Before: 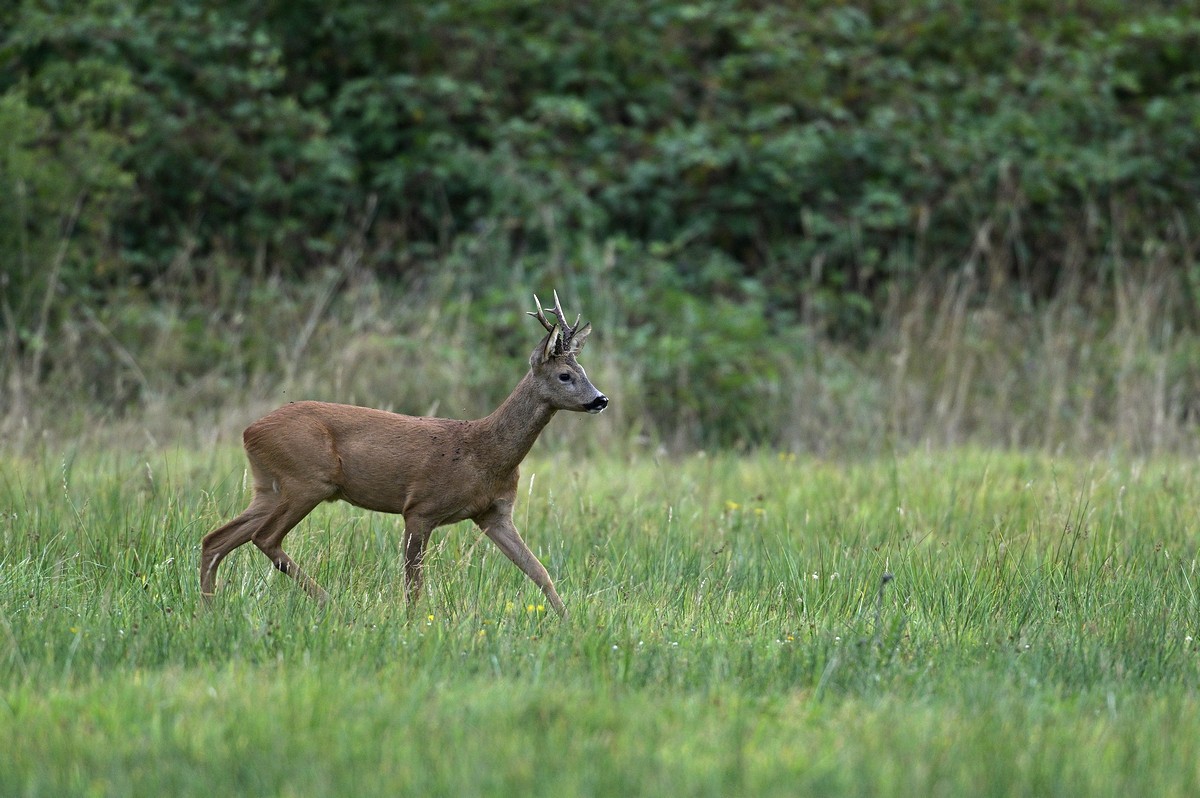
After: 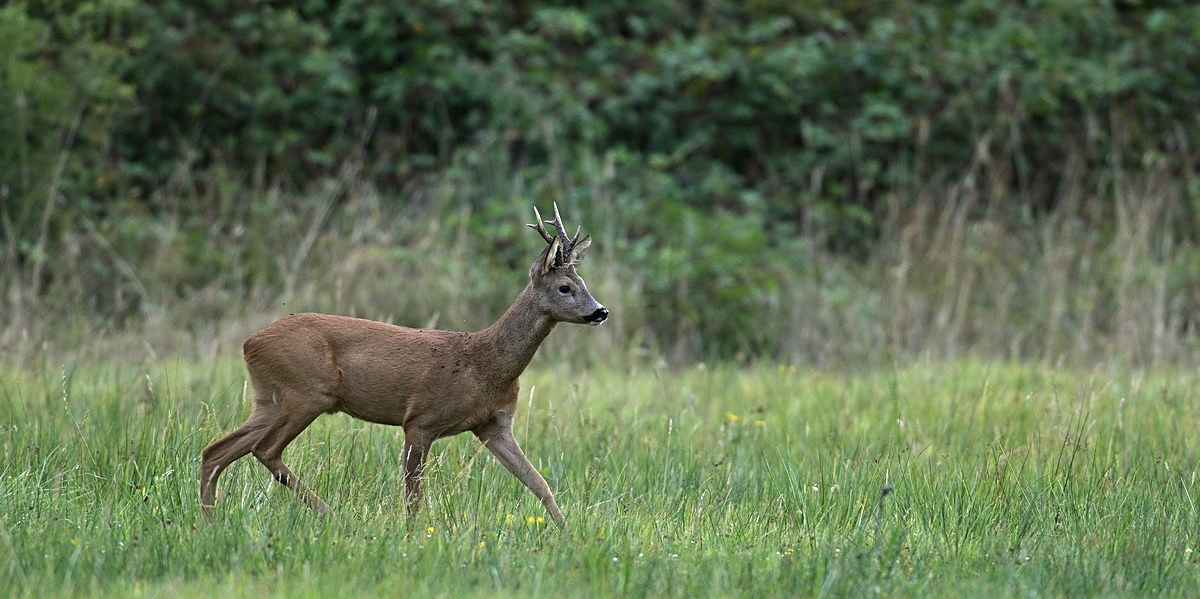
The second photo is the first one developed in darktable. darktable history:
crop: top 11.029%, bottom 13.902%
sharpen: amount 0.207
